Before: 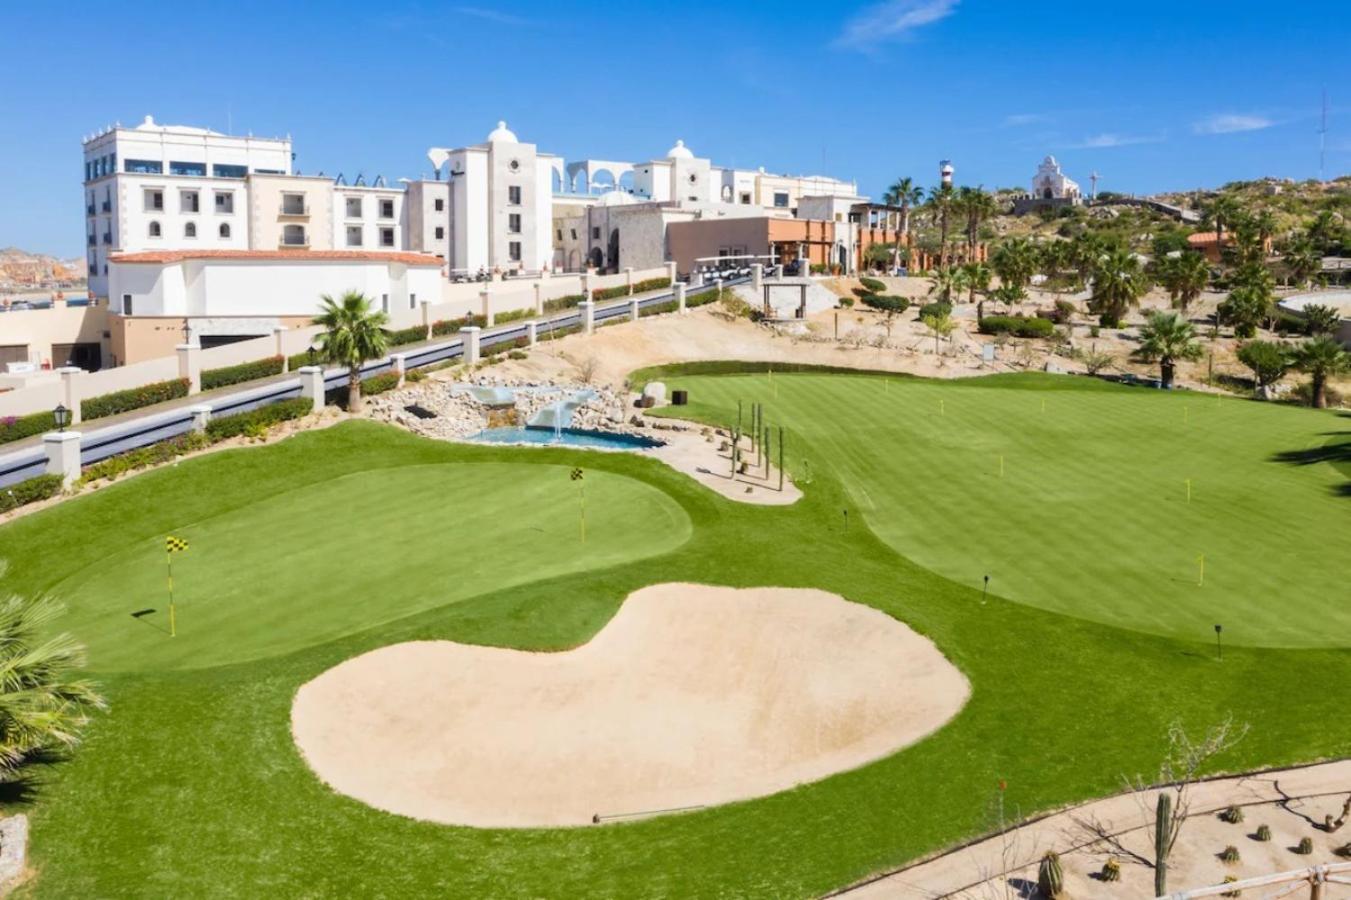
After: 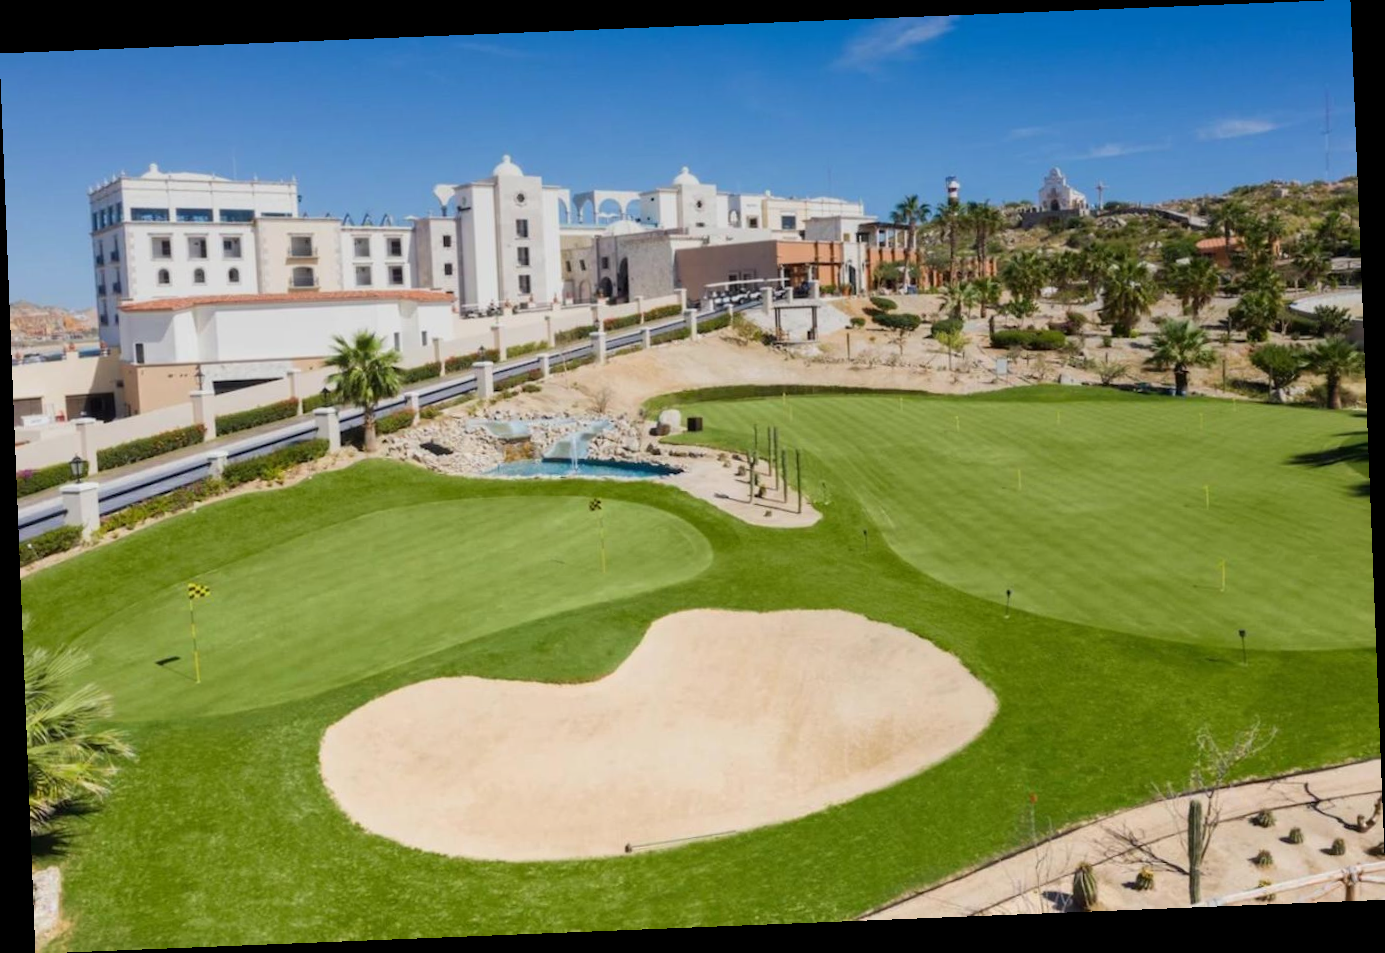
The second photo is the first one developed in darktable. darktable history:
rotate and perspective: rotation -2.29°, automatic cropping off
graduated density: on, module defaults
